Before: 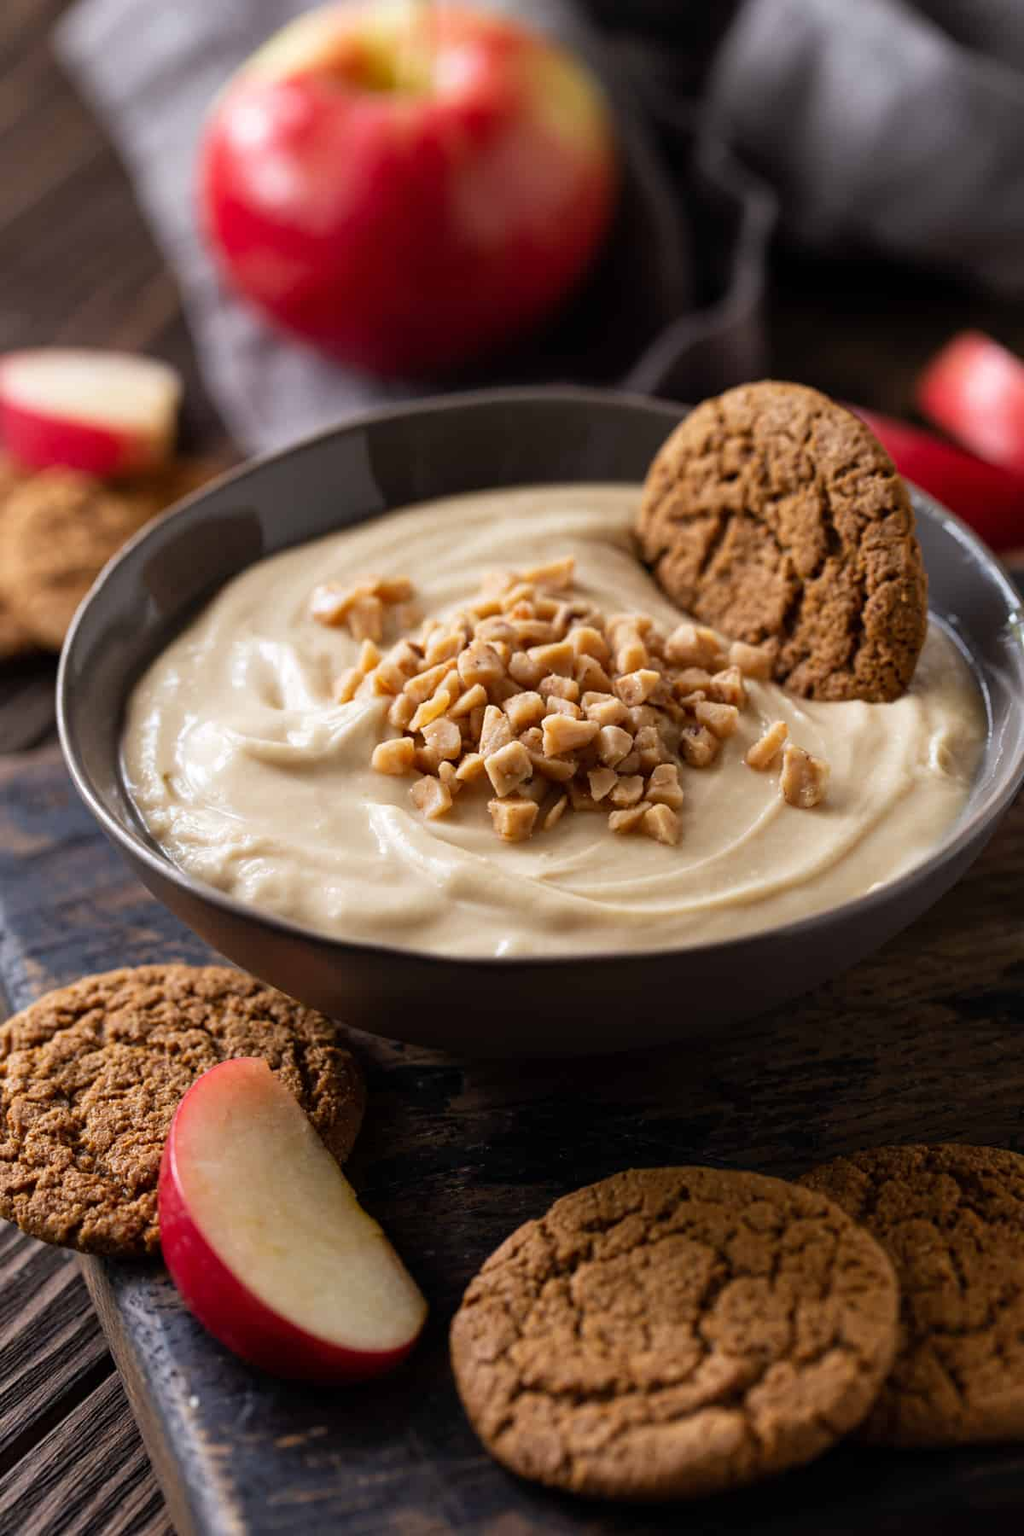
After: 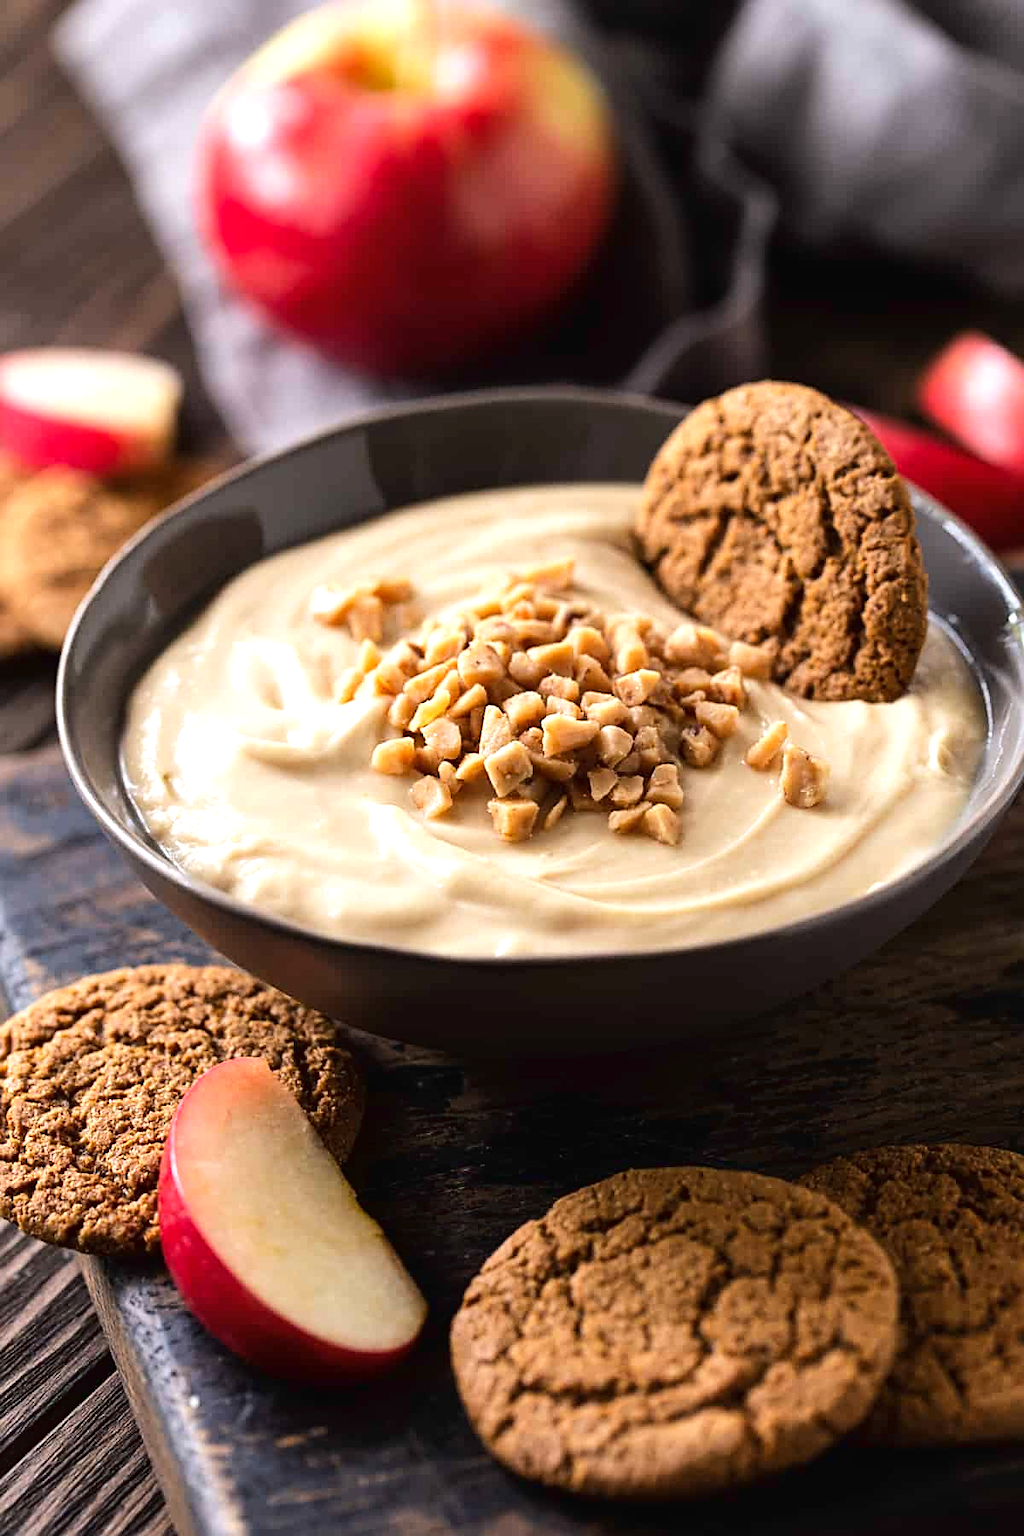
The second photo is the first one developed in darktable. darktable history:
exposure: exposure 0.6 EV, compensate highlight preservation false
sharpen: amount 0.492
tone curve: curves: ch0 [(0, 0.015) (0.037, 0.032) (0.131, 0.113) (0.275, 0.26) (0.497, 0.531) (0.617, 0.663) (0.704, 0.748) (0.813, 0.842) (0.911, 0.931) (0.997, 1)]; ch1 [(0, 0) (0.301, 0.3) (0.444, 0.438) (0.493, 0.494) (0.501, 0.499) (0.534, 0.543) (0.582, 0.605) (0.658, 0.687) (0.746, 0.79) (1, 1)]; ch2 [(0, 0) (0.246, 0.234) (0.36, 0.356) (0.415, 0.426) (0.476, 0.492) (0.502, 0.499) (0.525, 0.513) (0.533, 0.534) (0.586, 0.598) (0.634, 0.643) (0.706, 0.717) (0.853, 0.83) (1, 0.951)], color space Lab, linked channels, preserve colors none
